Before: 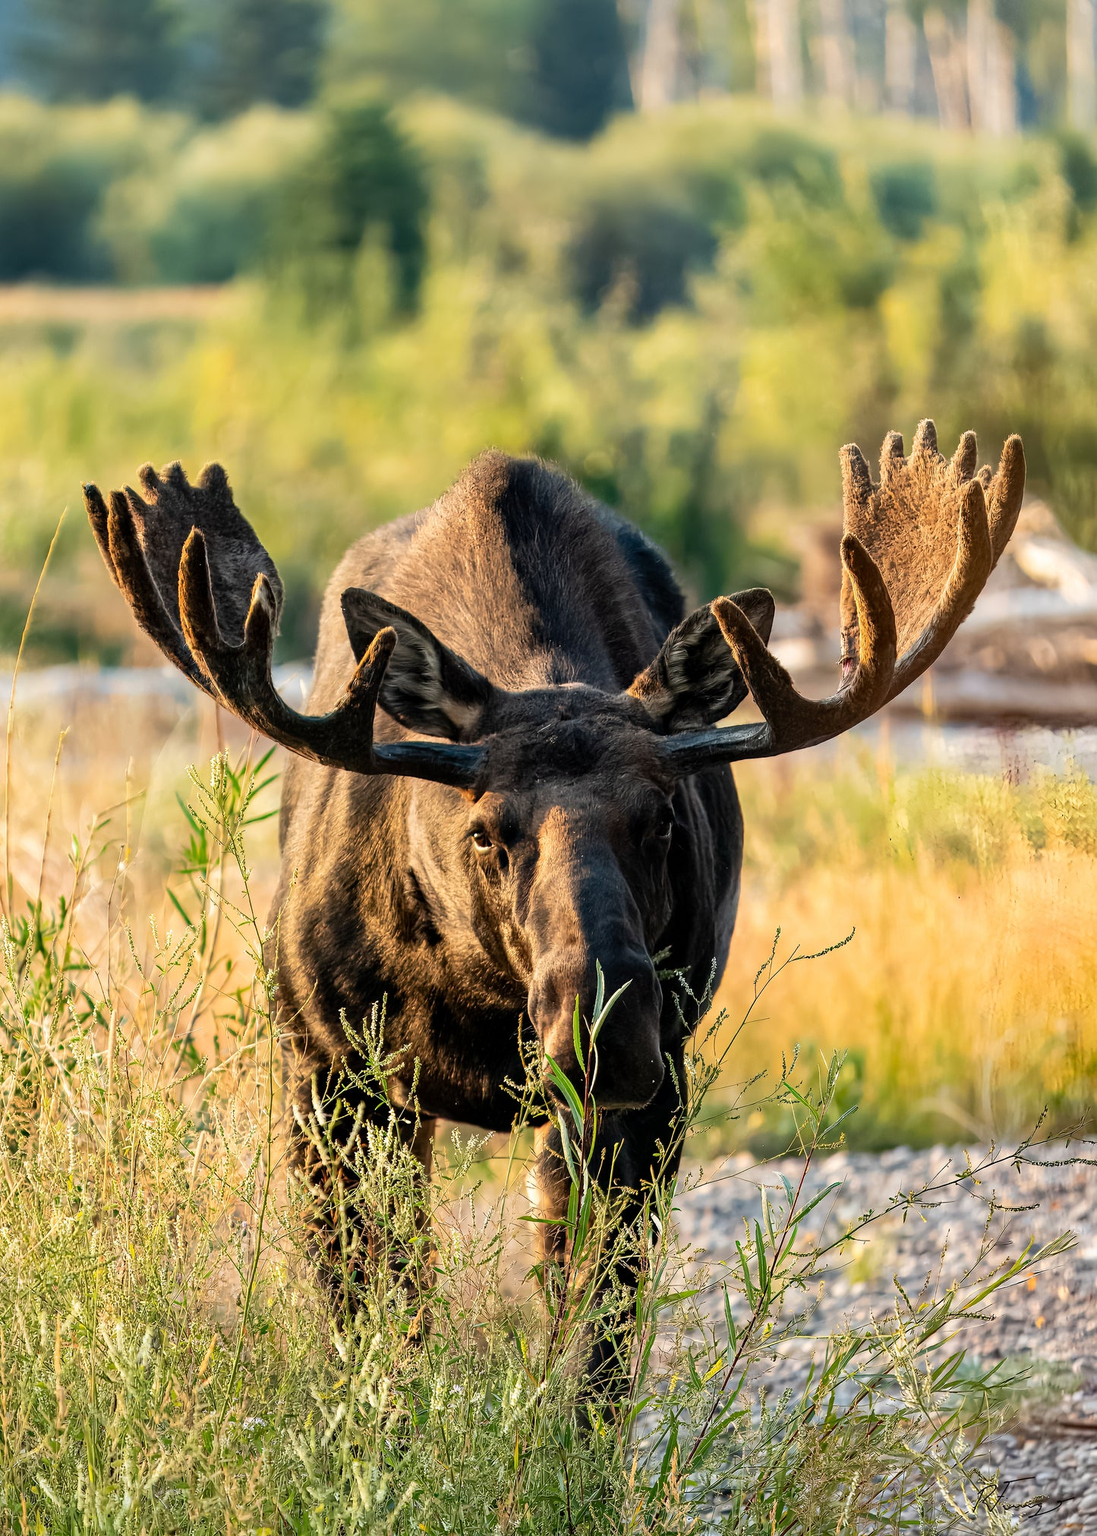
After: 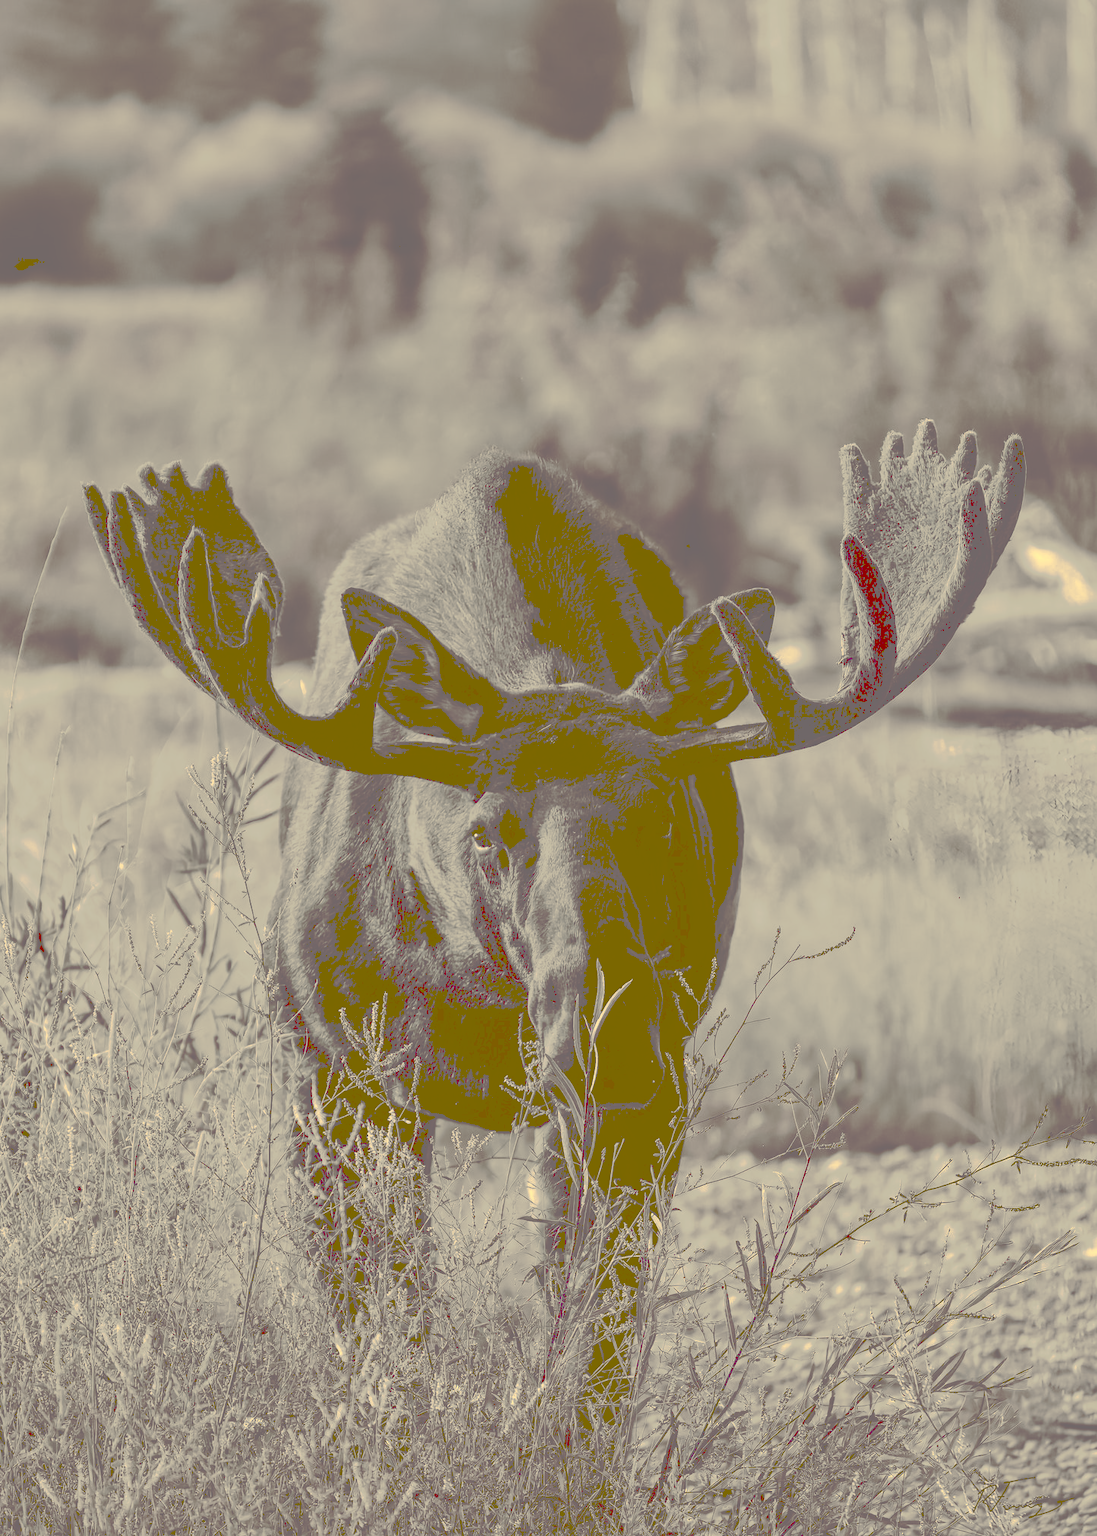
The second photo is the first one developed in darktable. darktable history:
tone curve: curves: ch0 [(0, 0) (0.003, 0.439) (0.011, 0.439) (0.025, 0.439) (0.044, 0.439) (0.069, 0.439) (0.1, 0.439) (0.136, 0.44) (0.177, 0.444) (0.224, 0.45) (0.277, 0.462) (0.335, 0.487) (0.399, 0.528) (0.468, 0.577) (0.543, 0.621) (0.623, 0.669) (0.709, 0.715) (0.801, 0.764) (0.898, 0.804) (1, 1)], preserve colors none
color look up table: target L [91, 82.28, 80.27, 82.5, 67.72, 47.35, 52.4, 38.05, 32.52, 38.05, 11.09, 18.39, 75.91, 74.64, 61.67, 67.76, 55.56, 38.89, 53.73, 40.45, 32.52, 37.54, 39.22, 9.992, 11.16, 10.32, 99.42, 85.11, 88.13, 77.23, 80.8, 85.84, 87.95, 64.13, 57.9, 41.17, 41.95, 46.06, 29.85, 18.39, 41.98, 24.11, 9.104, 88.85, 85.84, 85.11, 55.56, 42.41, 21.33], target a [0.11, 0.128, 1.094, 1.274, 1.763, 3.195, 4.395, 4.93, 7.549, 4.93, 47.49, 26.42, 0.84, 1.89, 1.696, 1.99, 3.324, 4.656, 3.336, 4.187, 7.549, 4.197, 4.195, 45.39, 47.63, 46.03, -0.412, -0.45, 0.036, 0.349, 0.103, -0.453, -0.758, 1.749, 2.955, 3.575, 3.179, 3.692, 8.648, 26.42, 3.315, 16.88, 43.68, -0.027, -0.453, -0.45, 3.324, 3.32, 21.98], target b [33.31, 26.44, 24.66, 25.72, 17.63, 8.93, 11.83, 7.248, 13.11, 7.248, 18.26, 30.83, 21.74, 20.91, 15.38, 16.73, 12.76, 6.937, 11.78, 6.672, 13.11, 7.563, 6.739, 16.38, 18.37, 16.94, 45.68, 28.48, 30.82, 23.23, 25.4, 28.45, 30.55, 15.78, 13.58, 7.089, 8.313, 8.465, 15.4, 30.83, 7.629, 40.67, 14.86, 30.87, 28.45, 28.48, 12.76, 7.057, 35.88], num patches 49
